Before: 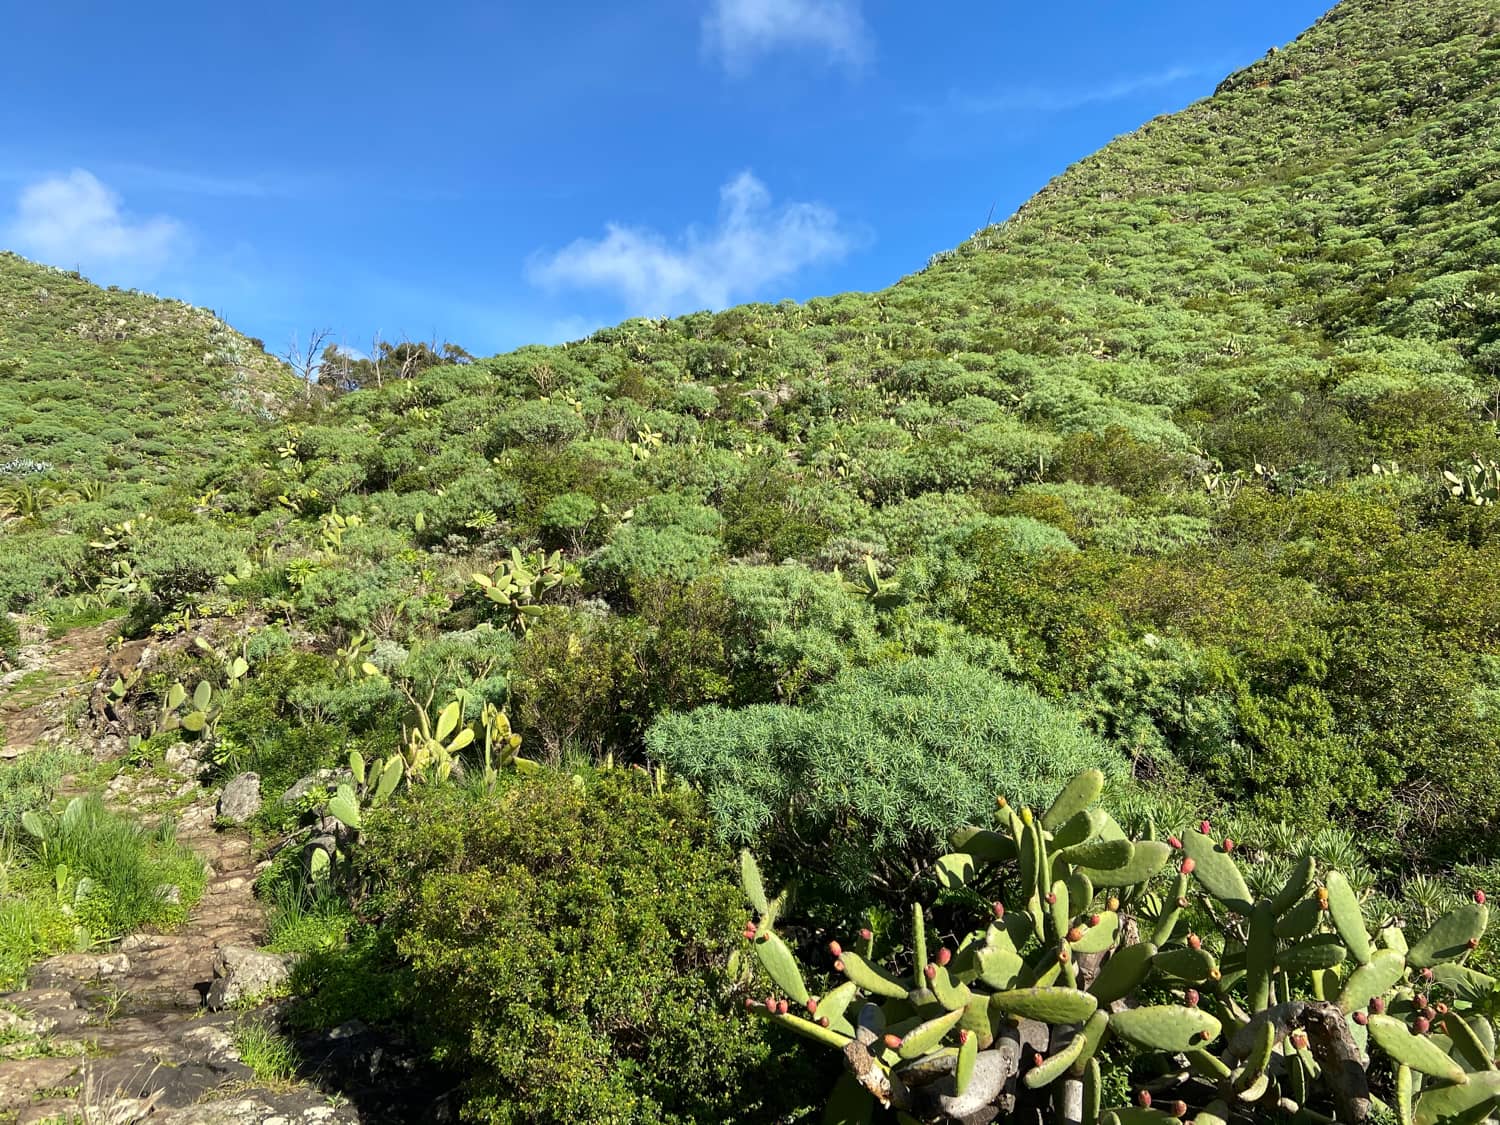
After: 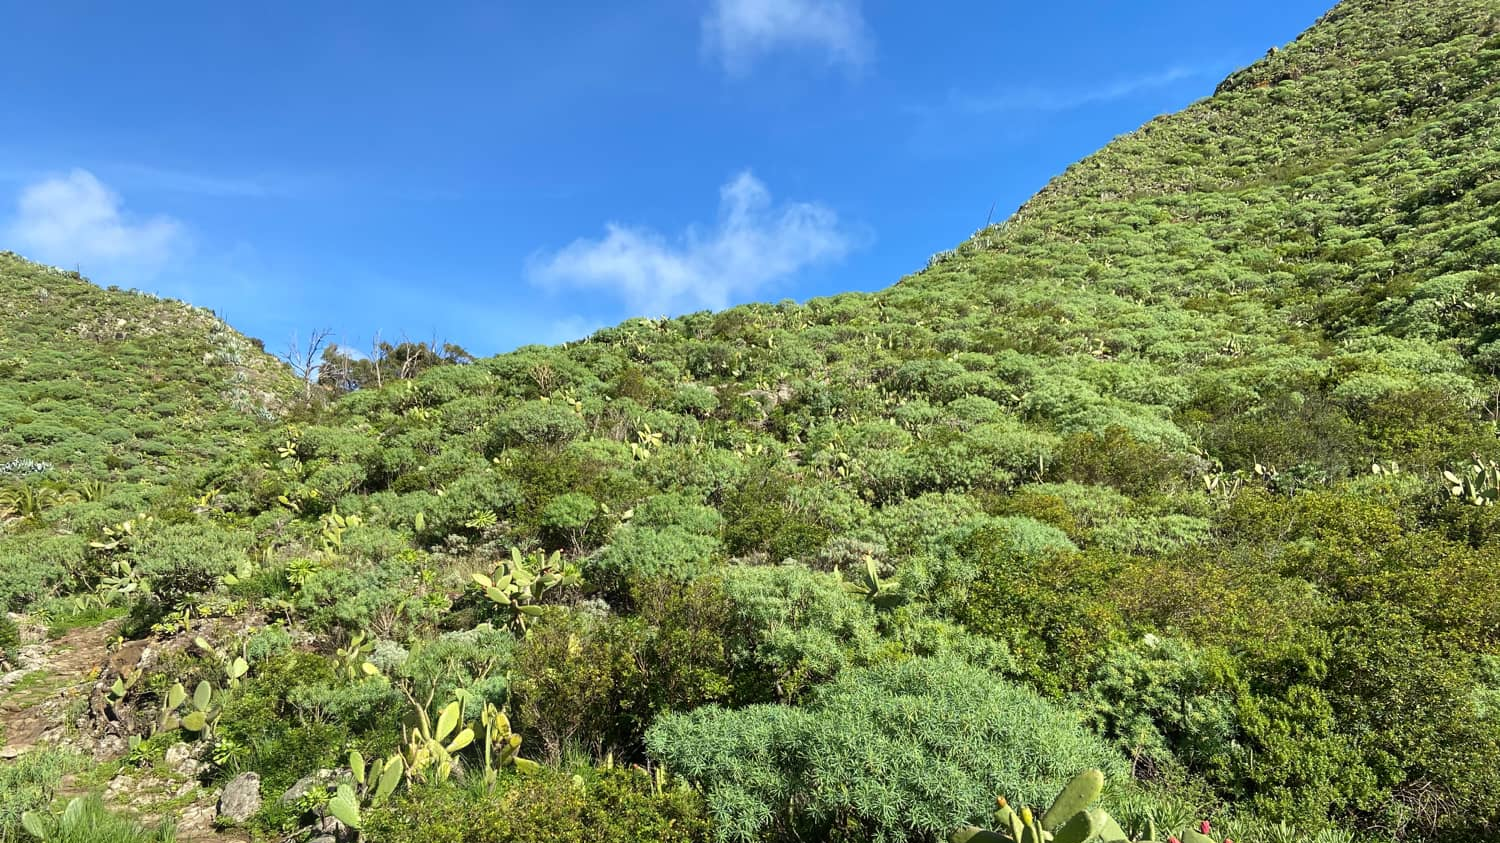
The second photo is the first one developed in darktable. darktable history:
crop: bottom 24.967%
bloom: size 9%, threshold 100%, strength 7%
